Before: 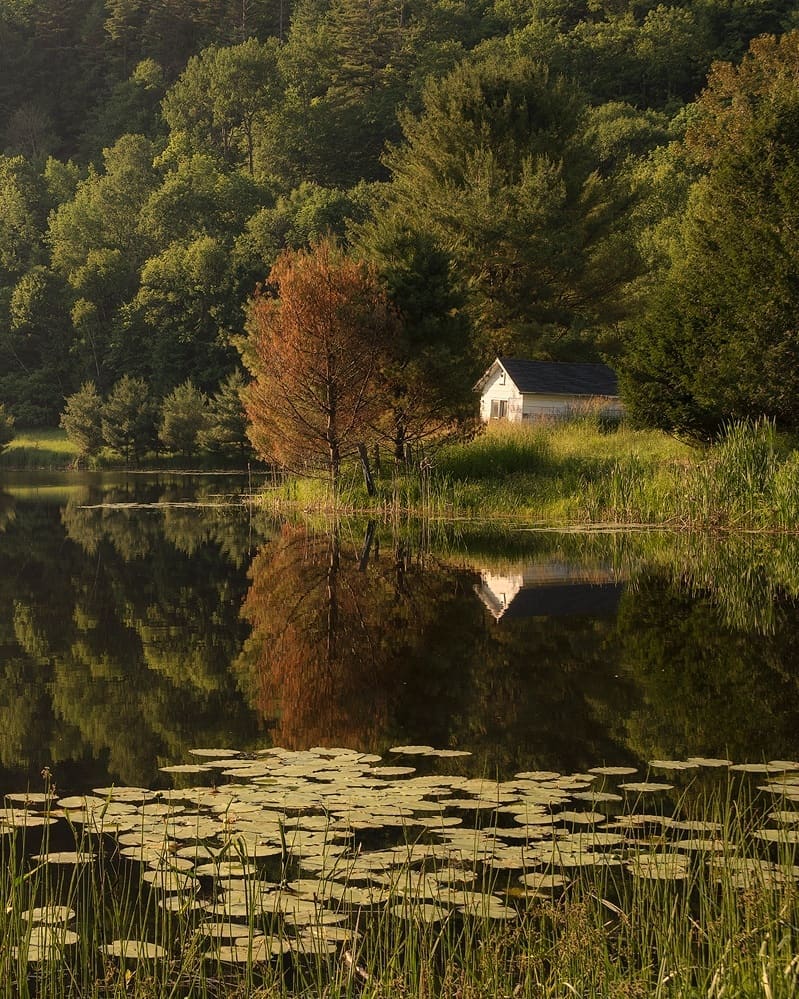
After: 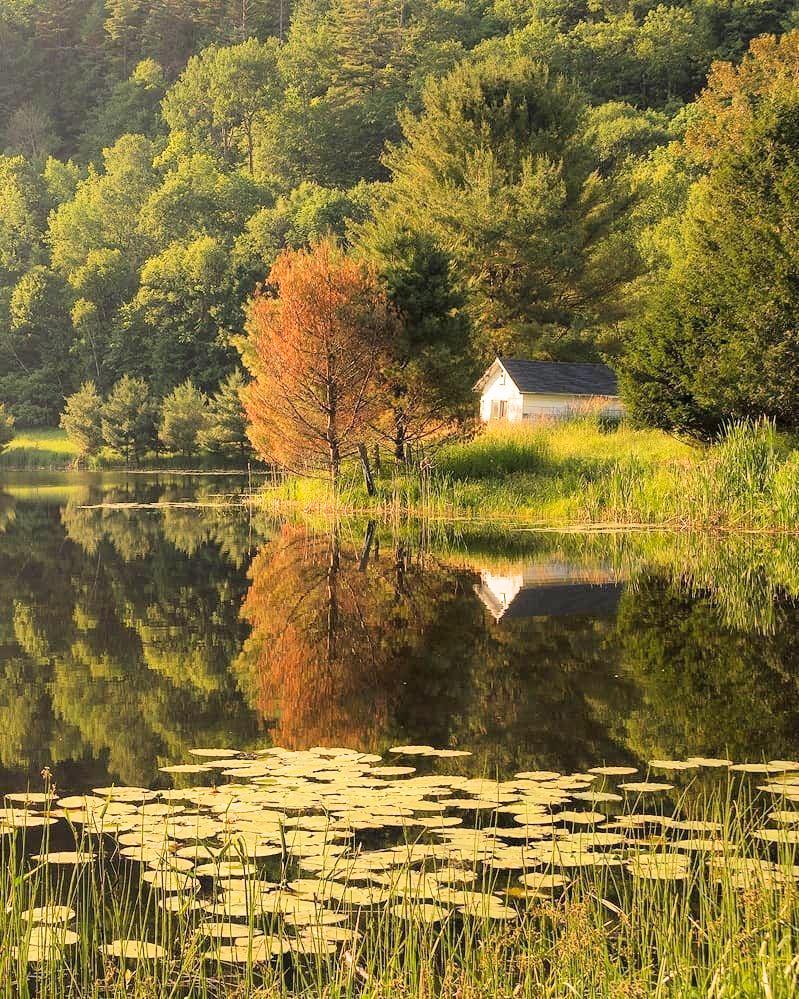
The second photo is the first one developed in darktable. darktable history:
contrast brightness saturation: contrast 0.032, brightness 0.055, saturation 0.128
exposure: black level correction 0, exposure 1.692 EV, compensate exposure bias true, compensate highlight preservation false
filmic rgb: black relative exposure -7.65 EV, white relative exposure 4.56 EV, threshold 5.97 EV, hardness 3.61, color science v6 (2022), enable highlight reconstruction true
